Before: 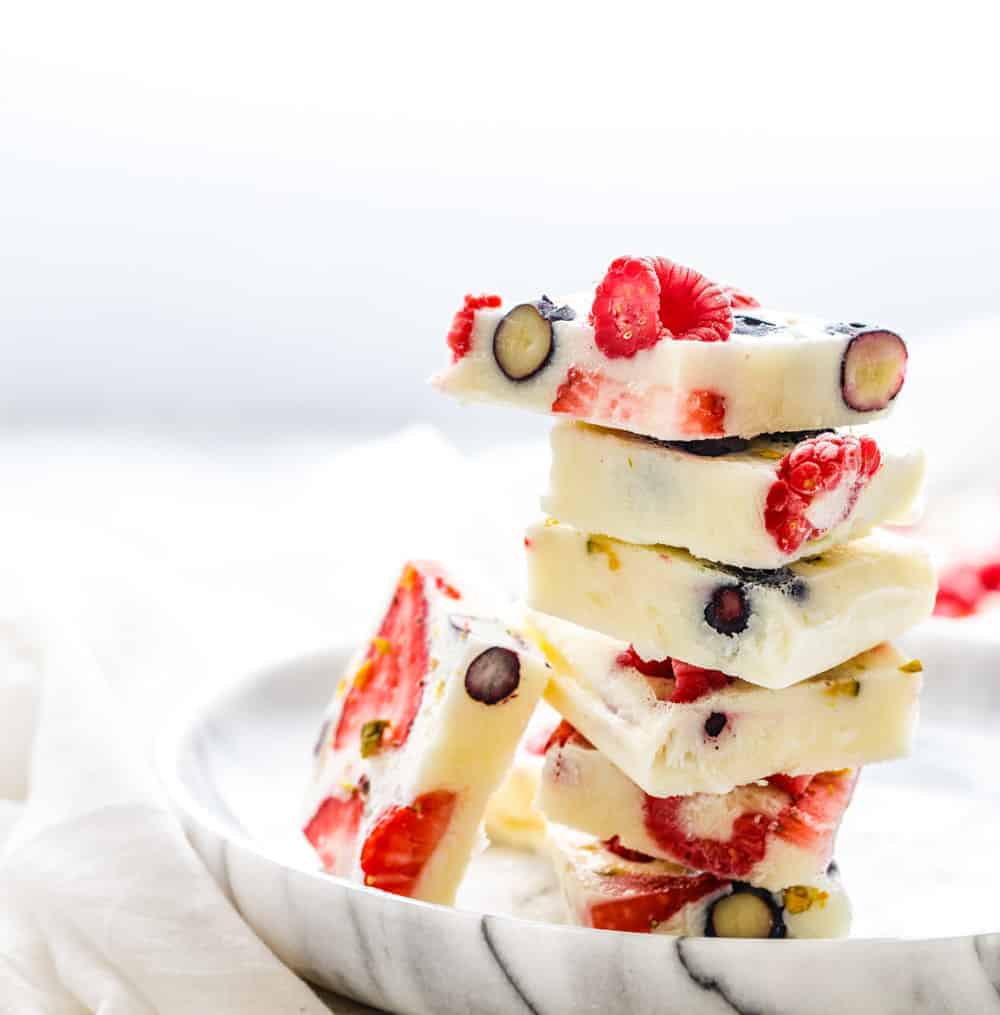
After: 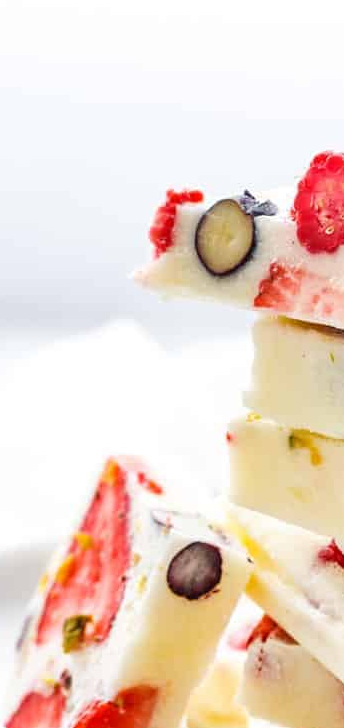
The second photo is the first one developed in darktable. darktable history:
crop and rotate: left 29.888%, top 10.395%, right 35.626%, bottom 17.845%
